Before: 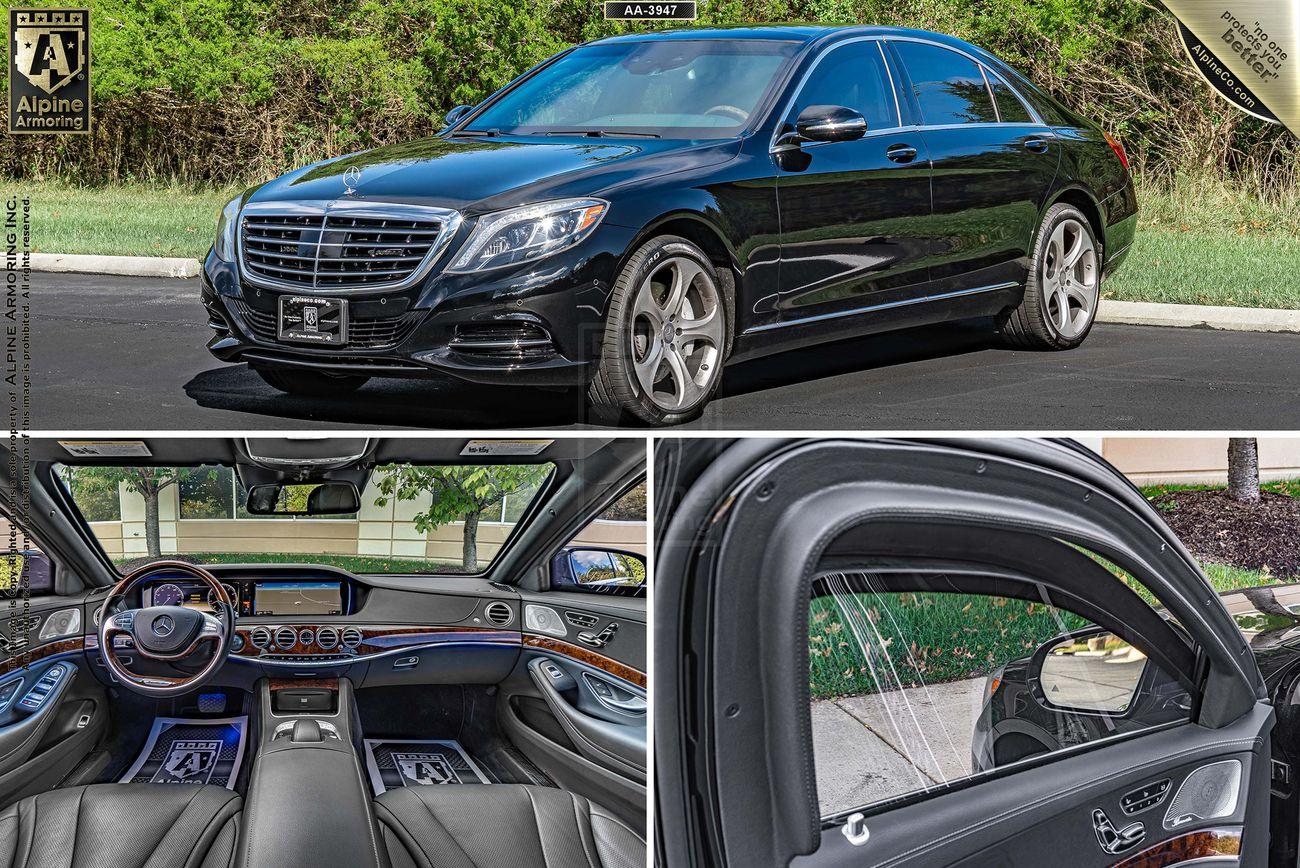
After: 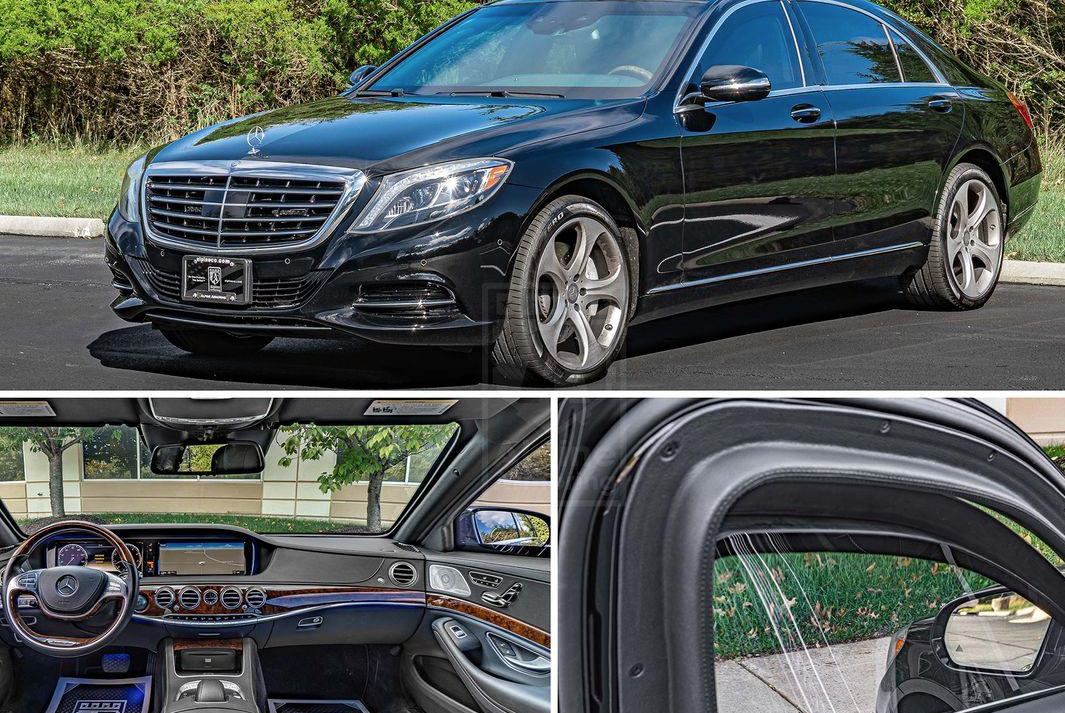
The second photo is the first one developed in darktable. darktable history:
crop and rotate: left 7.475%, top 4.627%, right 10.56%, bottom 13.135%
contrast brightness saturation: contrast 0.009, saturation -0.055
